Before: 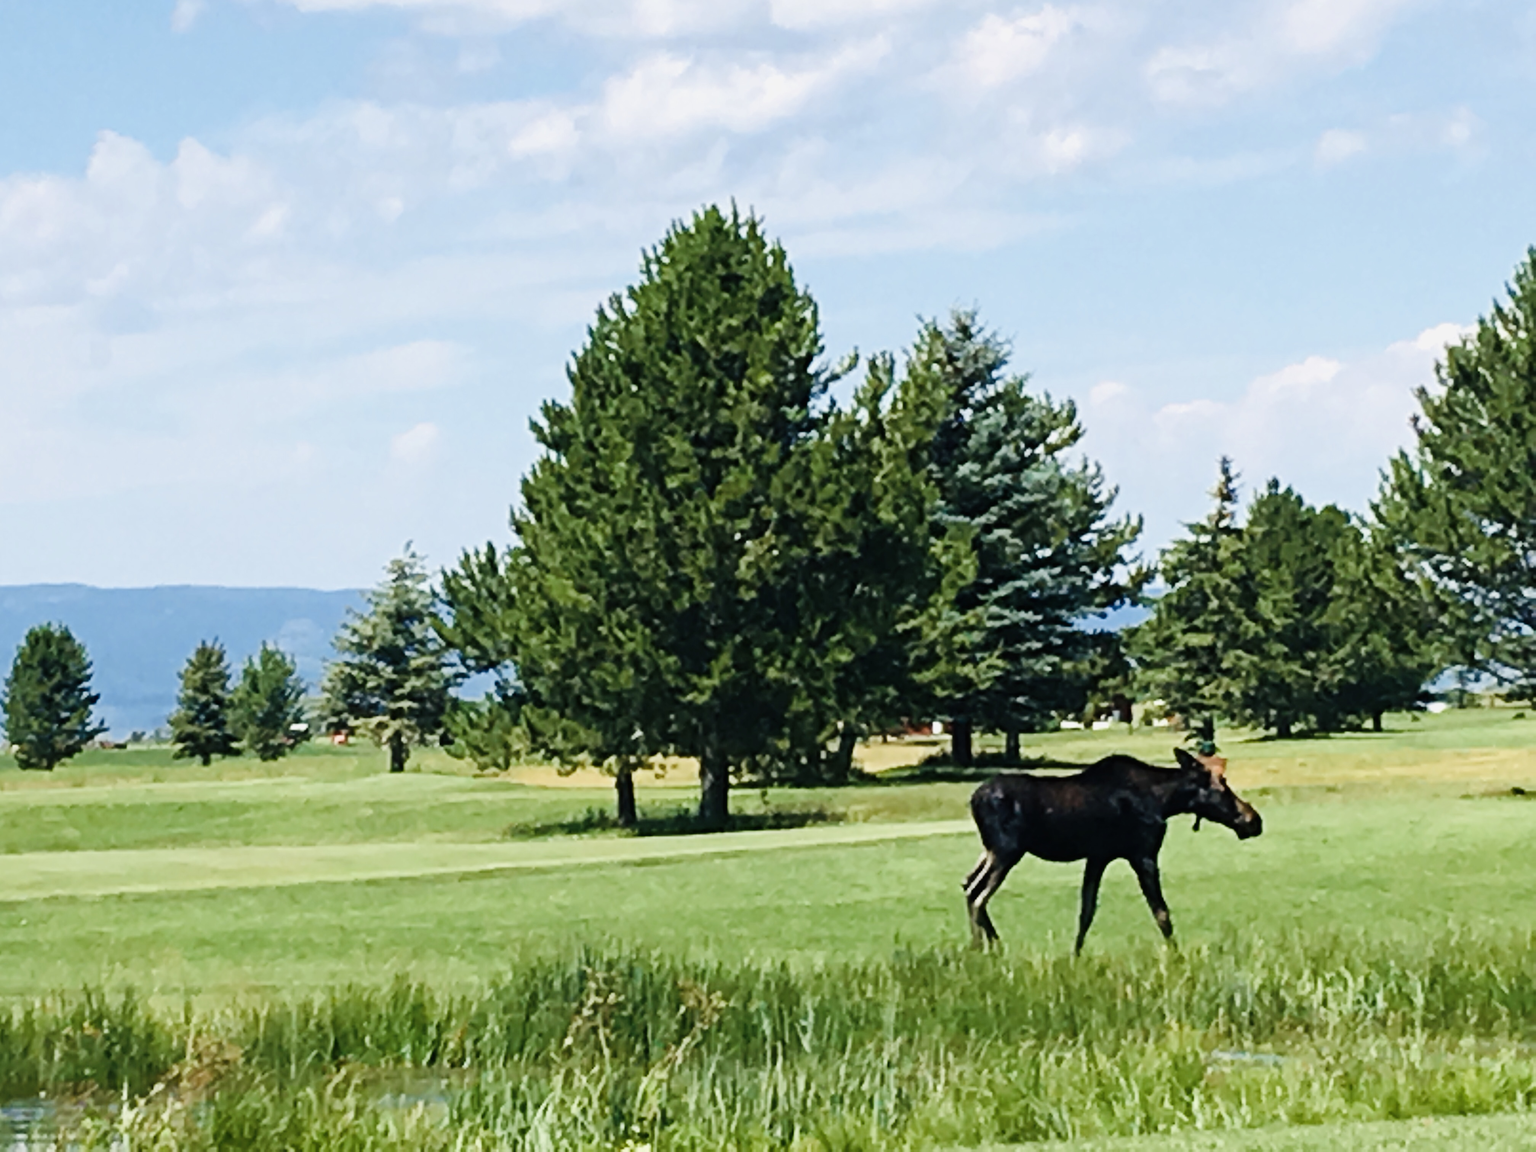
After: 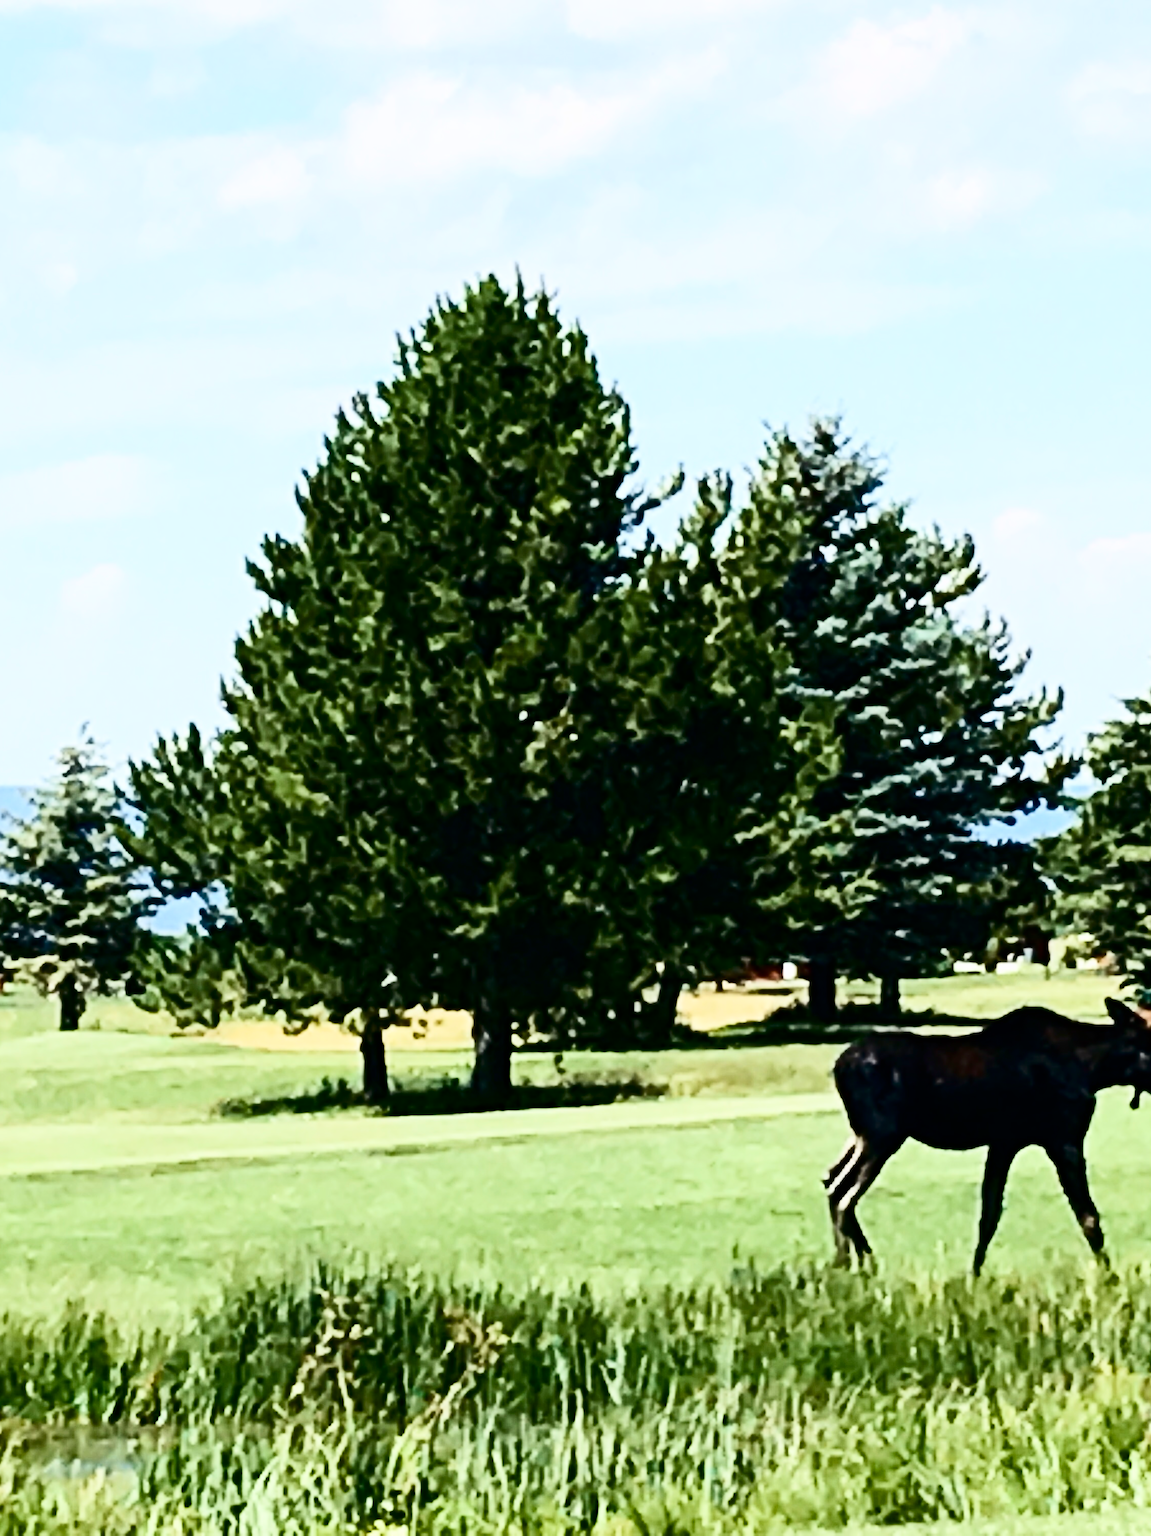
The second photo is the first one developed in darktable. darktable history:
crop and rotate: left 22.516%, right 21.234%
white balance: emerald 1
contrast brightness saturation: contrast 0.5, saturation -0.1
